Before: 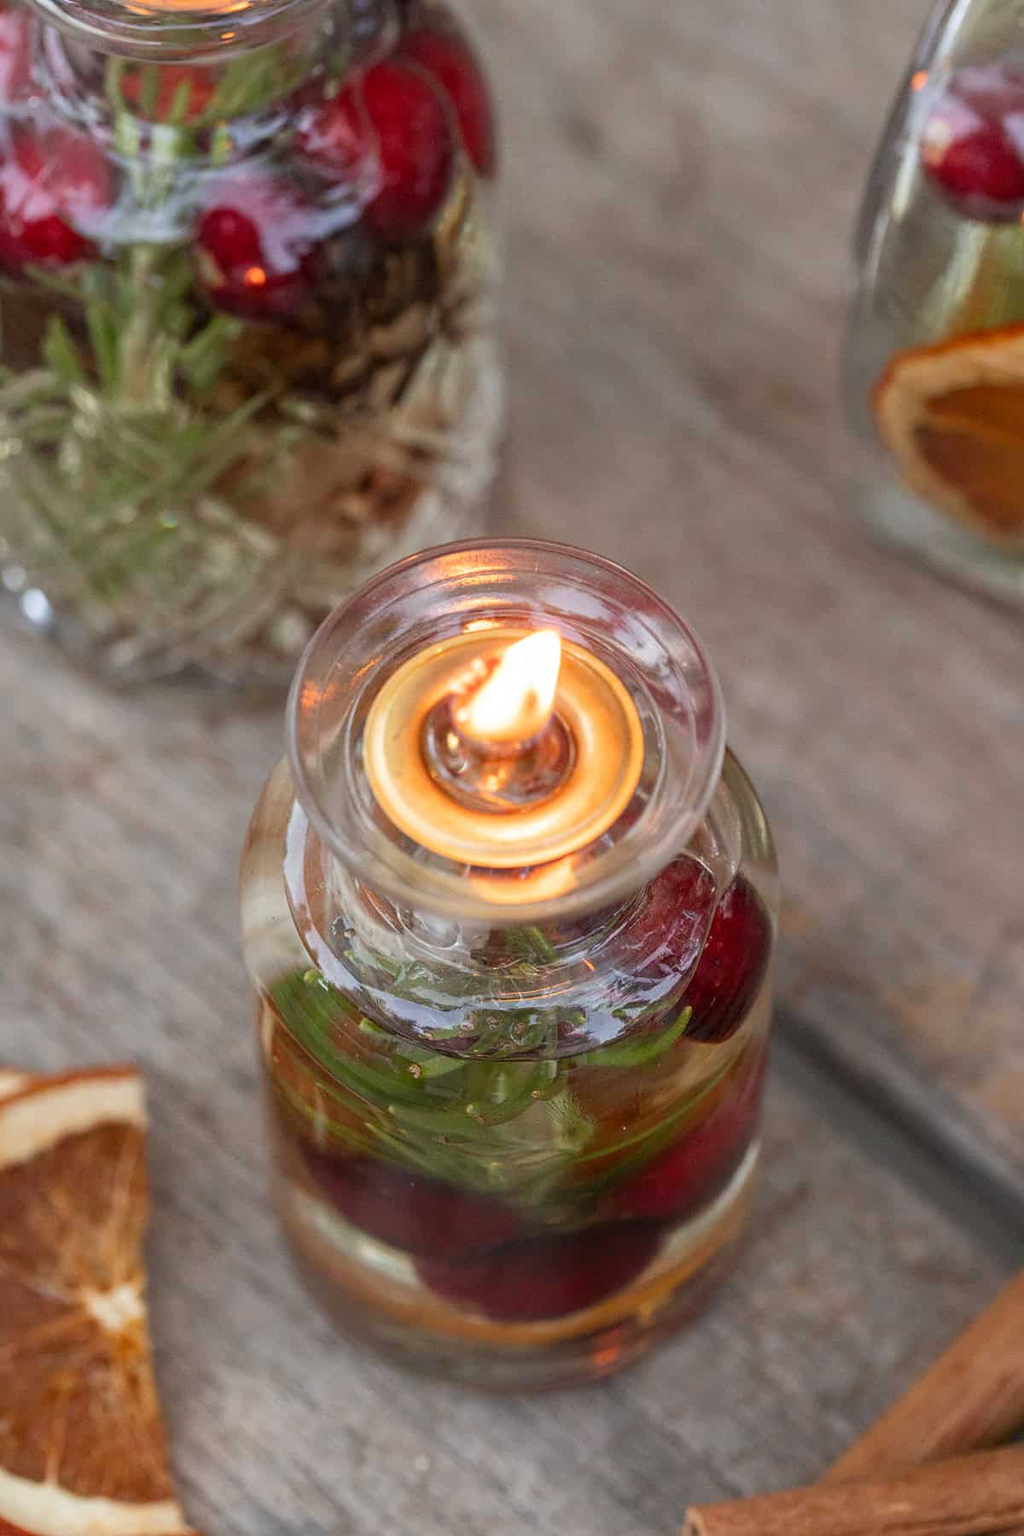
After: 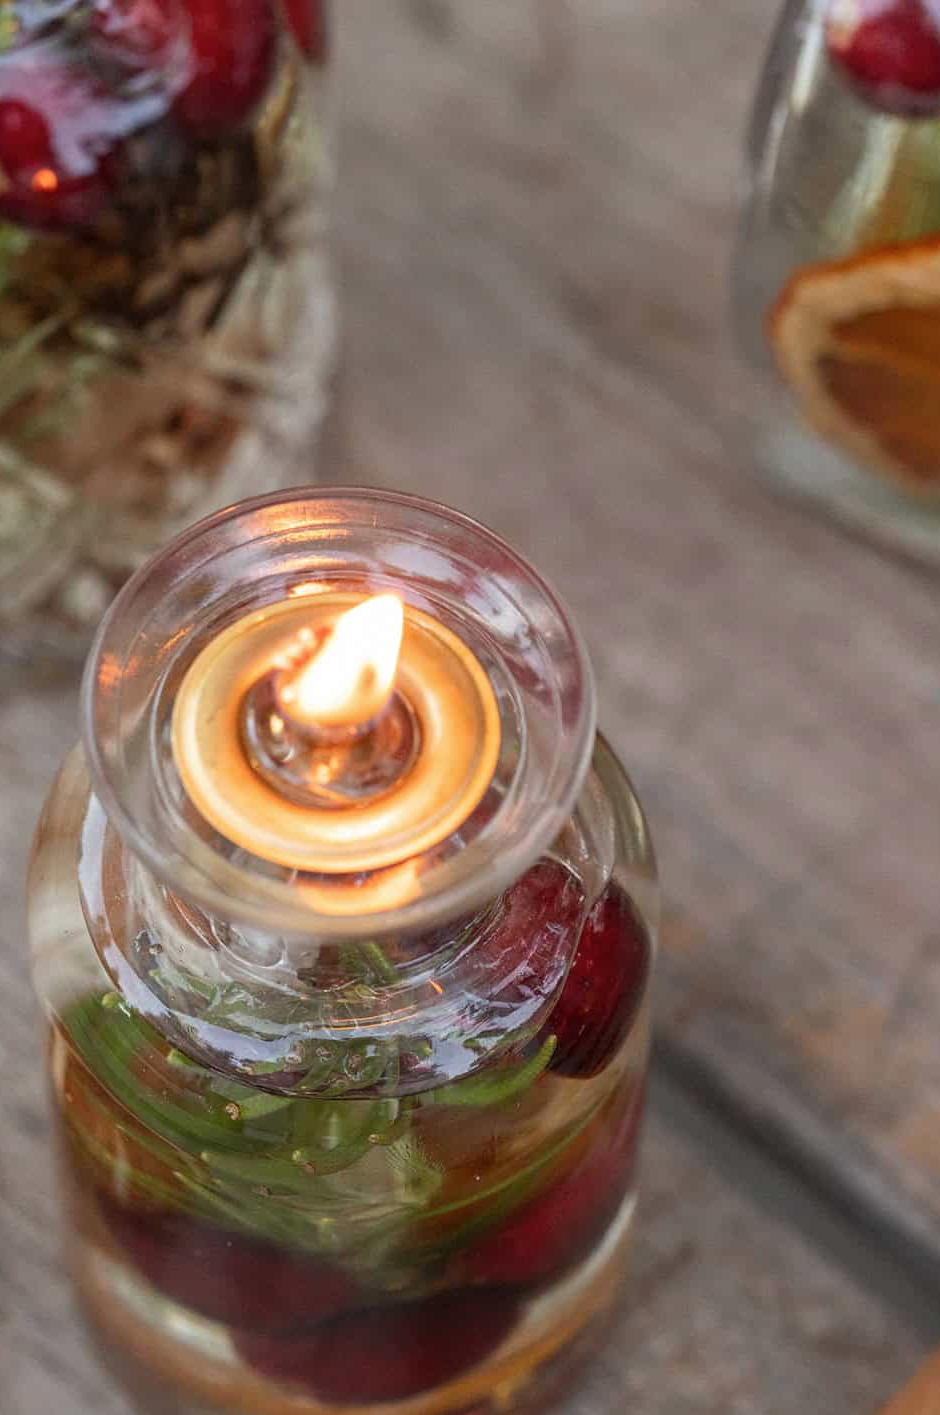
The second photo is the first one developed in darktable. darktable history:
contrast brightness saturation: saturation -0.06
crop and rotate: left 21.209%, top 8.03%, right 0.386%, bottom 13.352%
